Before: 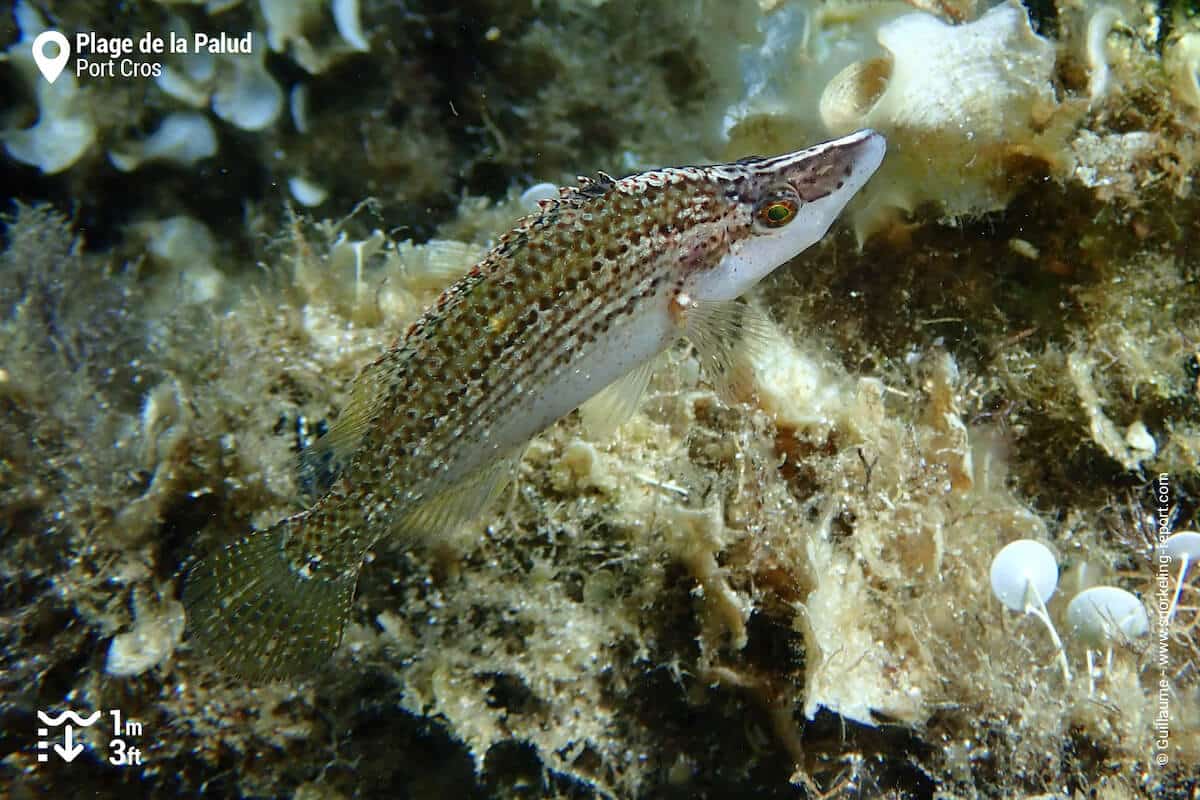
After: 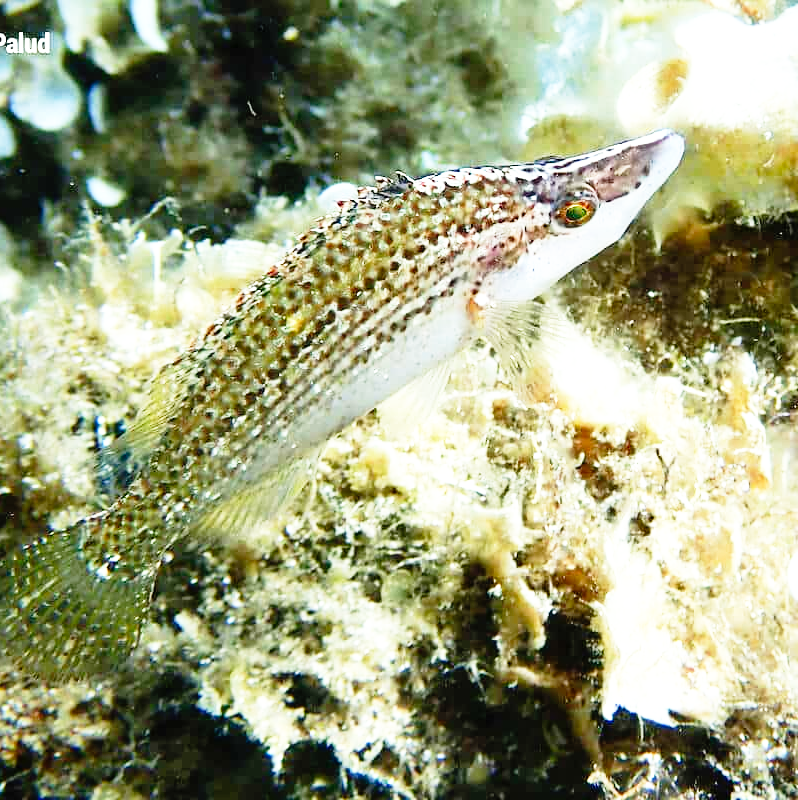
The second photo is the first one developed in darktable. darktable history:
base curve: curves: ch0 [(0, 0) (0.012, 0.01) (0.073, 0.168) (0.31, 0.711) (0.645, 0.957) (1, 1)], preserve colors none
exposure: black level correction 0, exposure 0.7 EV, compensate exposure bias true, compensate highlight preservation false
crop: left 16.899%, right 16.556%
